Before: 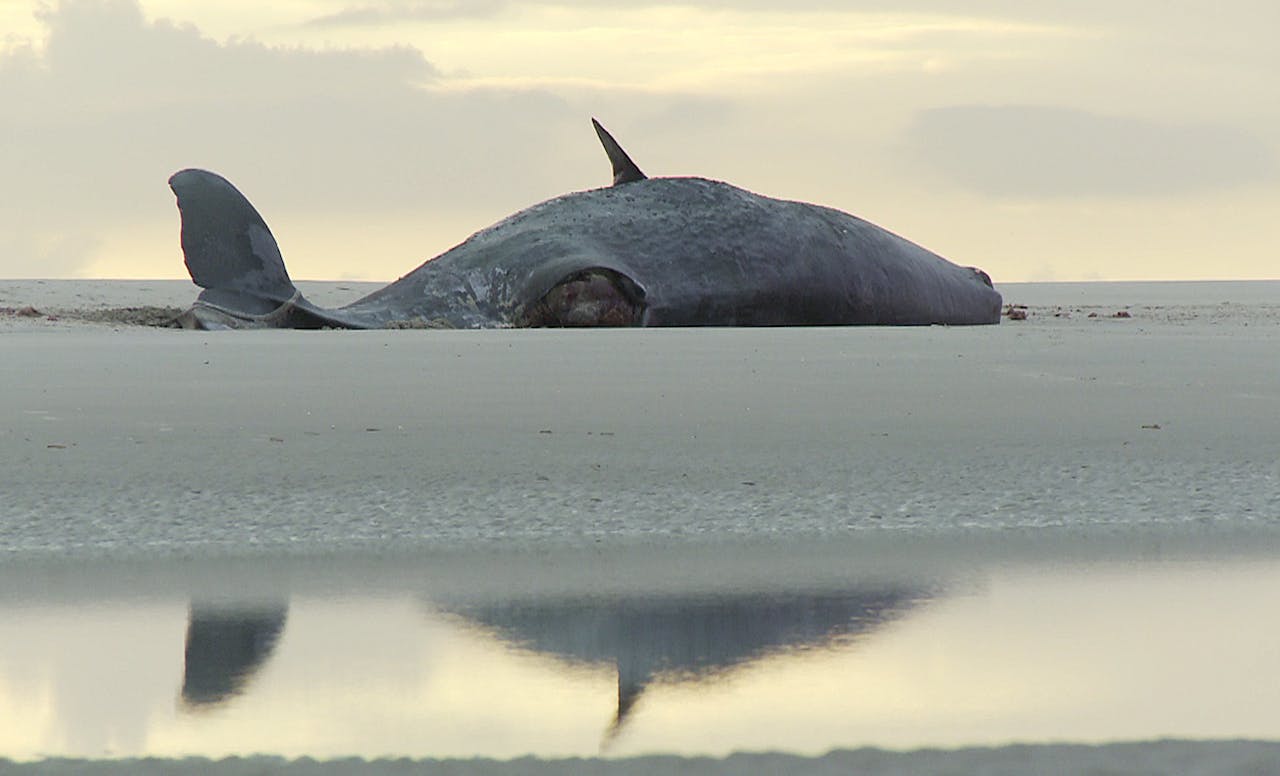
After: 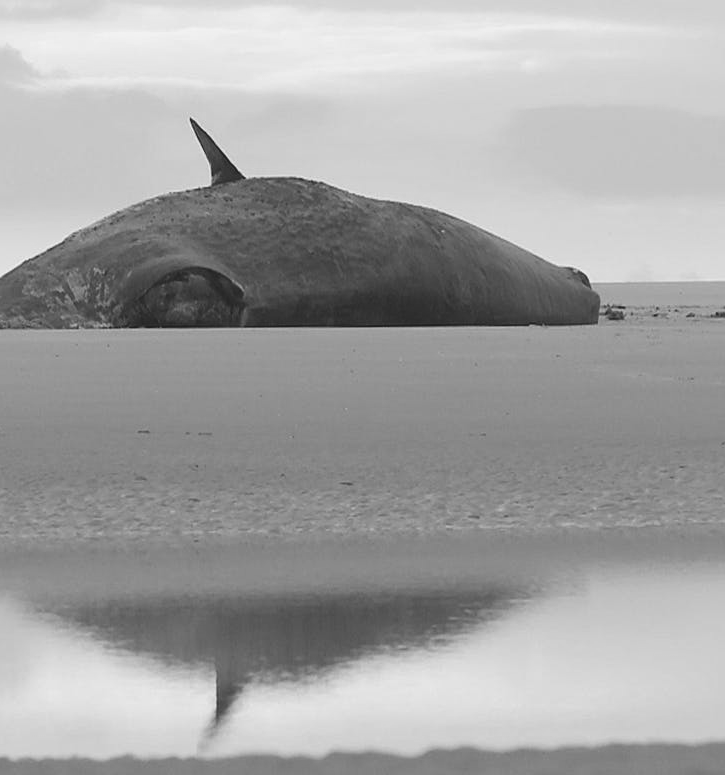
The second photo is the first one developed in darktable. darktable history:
monochrome: on, module defaults
crop: left 31.458%, top 0%, right 11.876%
white balance: emerald 1
exposure: black level correction -0.015, exposure -0.125 EV, compensate highlight preservation false
